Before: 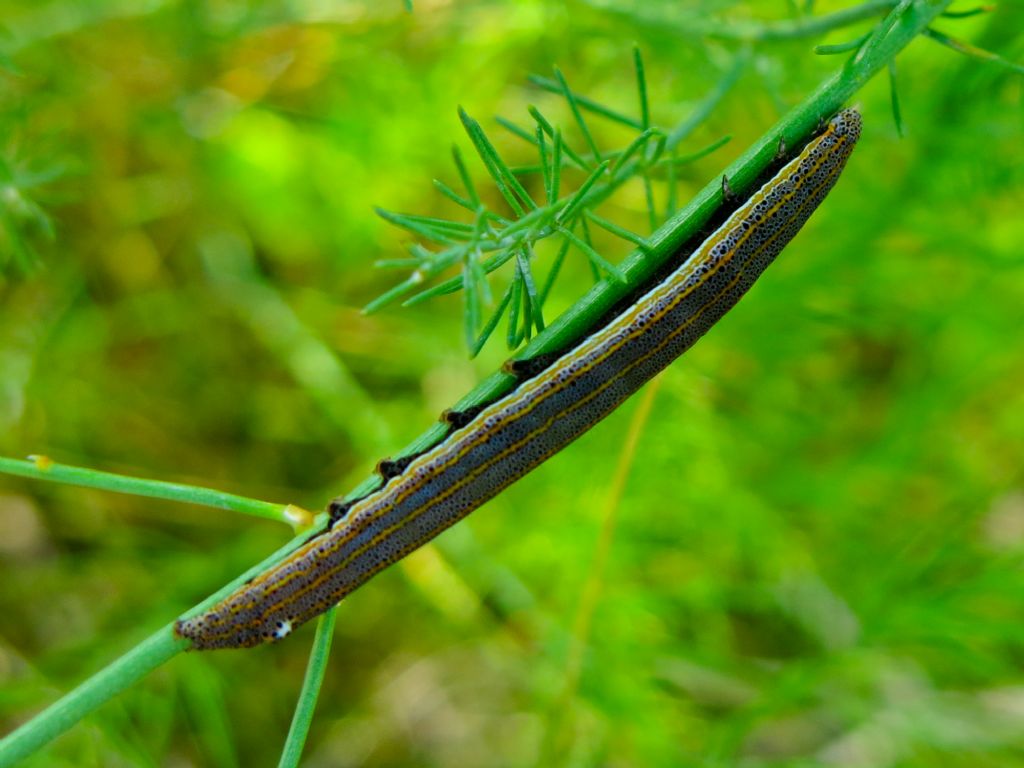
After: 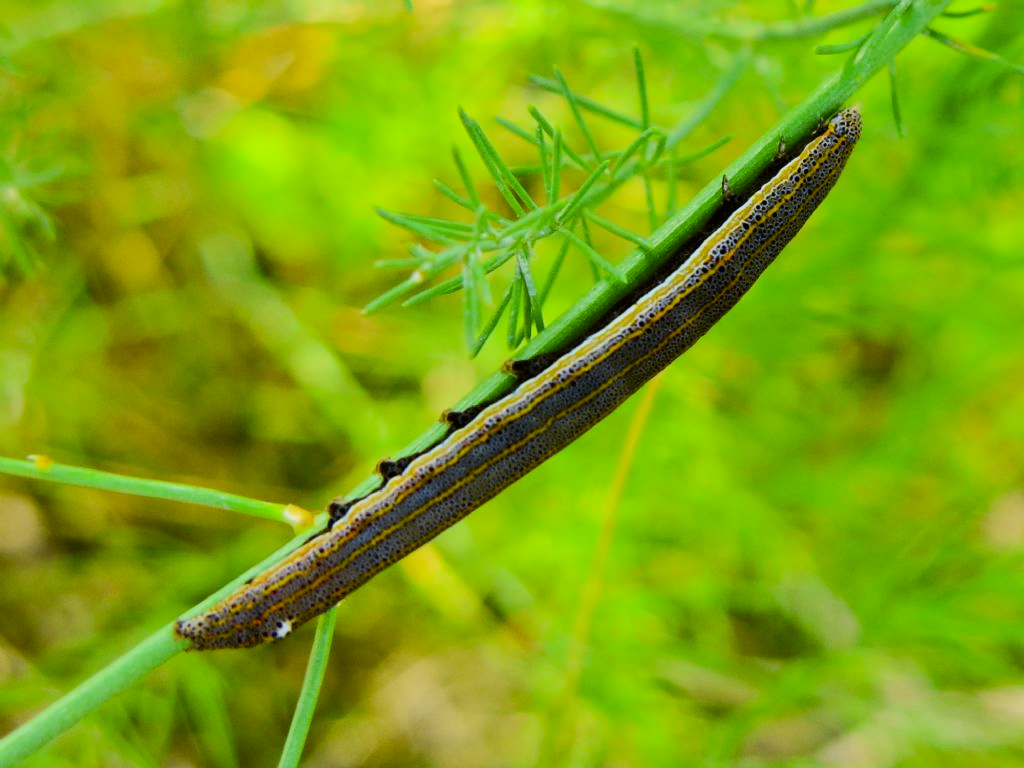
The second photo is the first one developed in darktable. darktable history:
tone curve: curves: ch0 [(0, 0) (0.239, 0.248) (0.508, 0.606) (0.826, 0.855) (1, 0.945)]; ch1 [(0, 0) (0.401, 0.42) (0.442, 0.47) (0.492, 0.498) (0.511, 0.516) (0.555, 0.586) (0.681, 0.739) (1, 1)]; ch2 [(0, 0) (0.411, 0.433) (0.5, 0.504) (0.545, 0.574) (1, 1)], color space Lab, independent channels, preserve colors none
